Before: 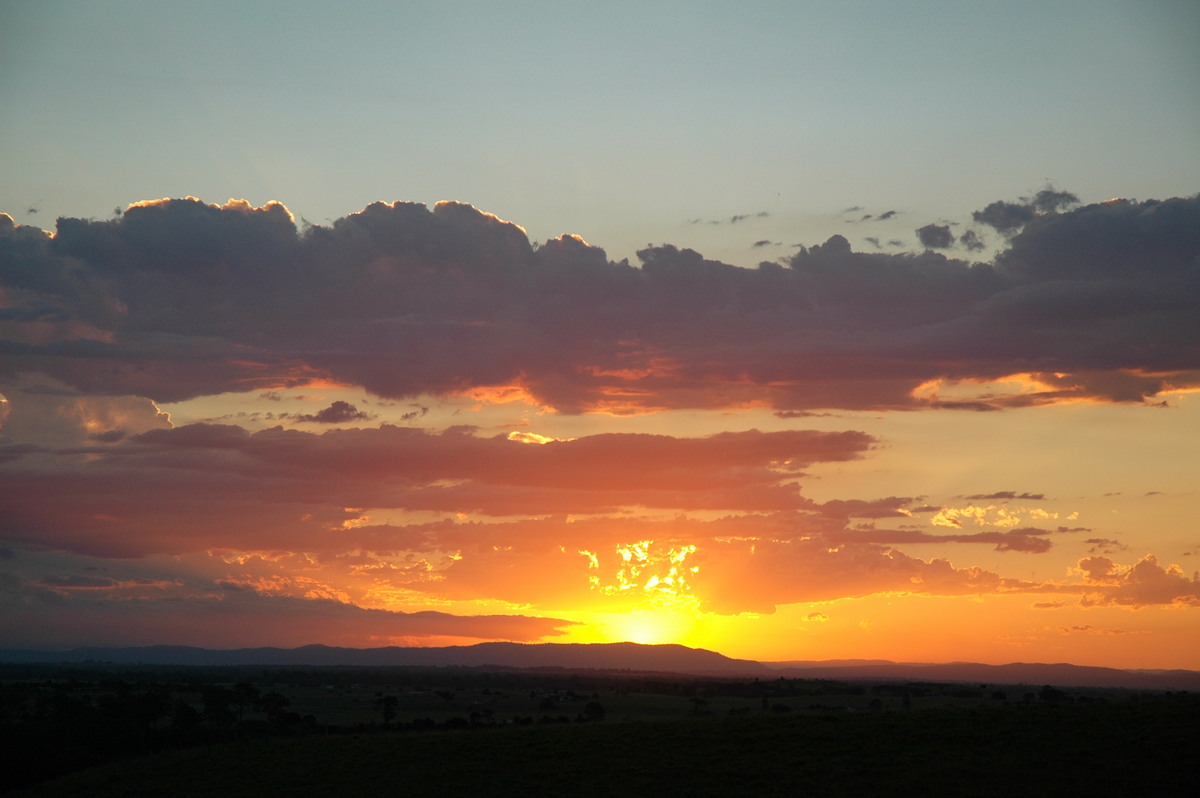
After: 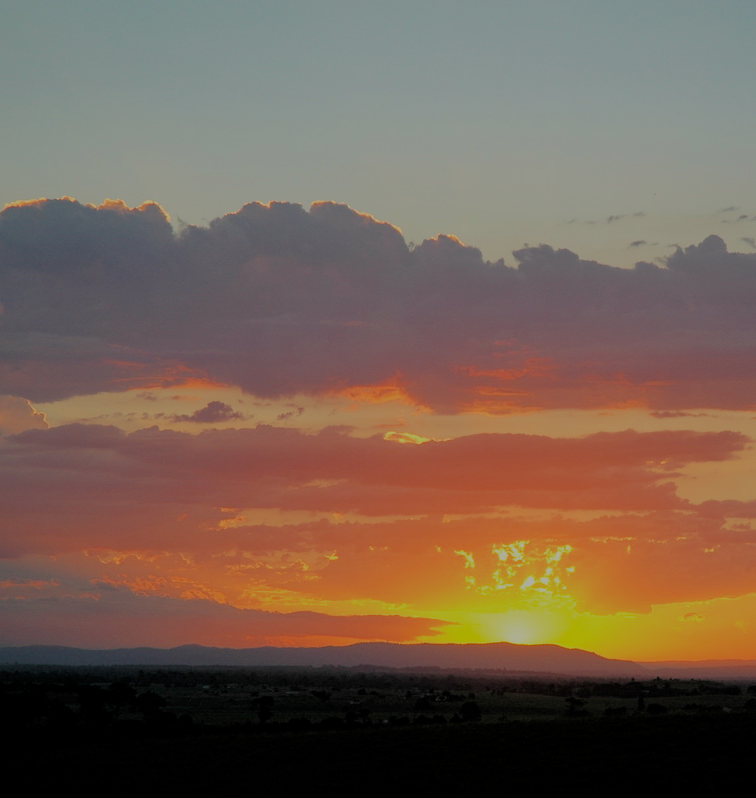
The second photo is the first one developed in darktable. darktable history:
filmic rgb: black relative exposure -7.98 EV, white relative exposure 8.02 EV, target black luminance 0%, hardness 2.41, latitude 76%, contrast 0.575, shadows ↔ highlights balance 0%, color science v6 (2022)
crop: left 10.411%, right 26.527%
